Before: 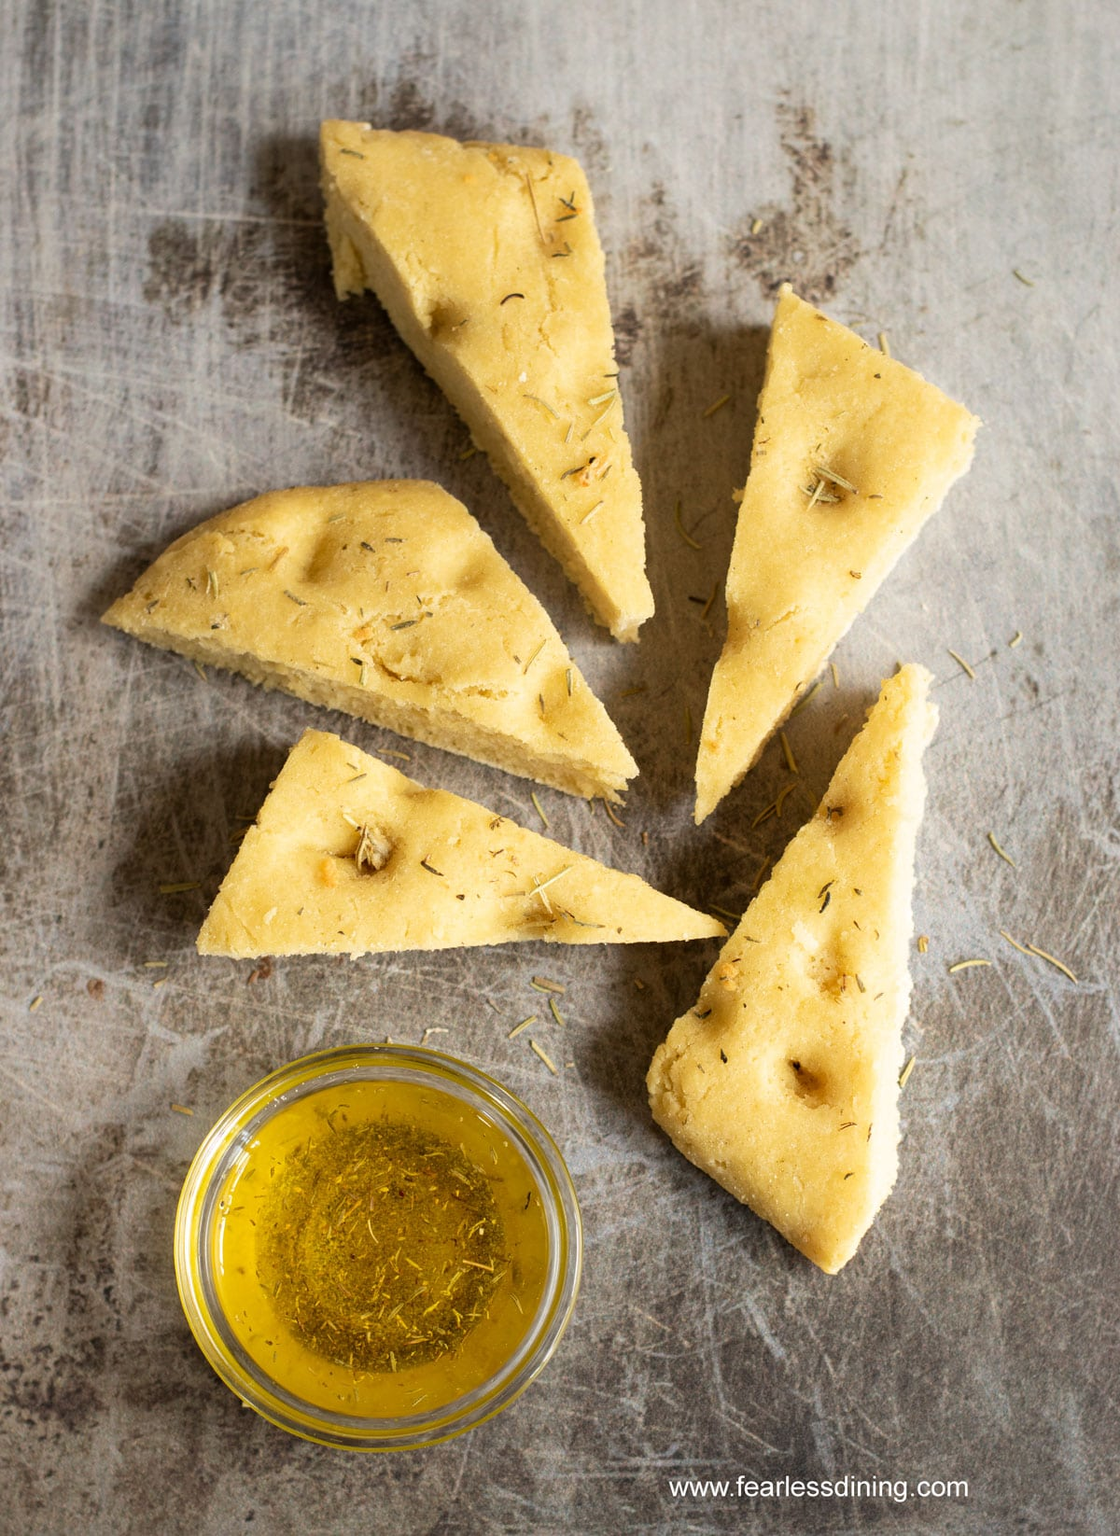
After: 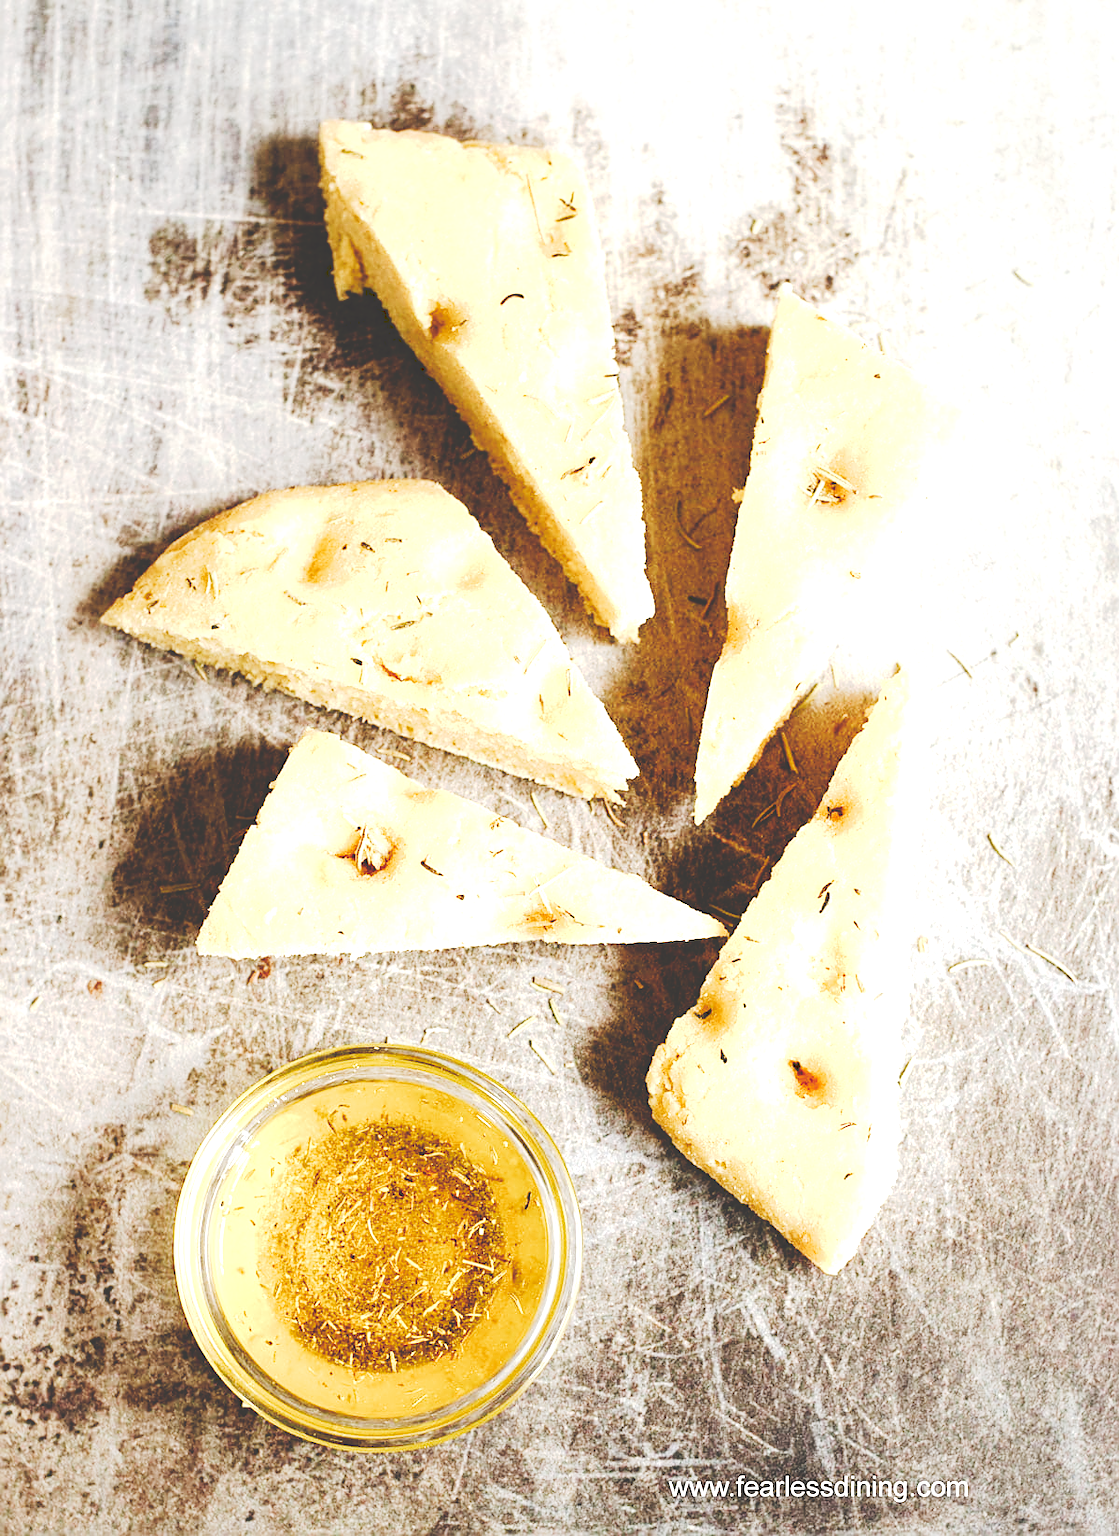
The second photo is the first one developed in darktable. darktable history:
color balance rgb: perceptual saturation grading › global saturation 20%, perceptual saturation grading › highlights -50%, perceptual saturation grading › shadows 30%
exposure: black level correction 0, exposure 1.1 EV, compensate exposure bias true, compensate highlight preservation false
sharpen: on, module defaults
tone curve: curves: ch0 [(0, 0) (0.003, 0.231) (0.011, 0.231) (0.025, 0.231) (0.044, 0.231) (0.069, 0.231) (0.1, 0.234) (0.136, 0.239) (0.177, 0.243) (0.224, 0.247) (0.277, 0.265) (0.335, 0.311) (0.399, 0.389) (0.468, 0.507) (0.543, 0.634) (0.623, 0.74) (0.709, 0.83) (0.801, 0.889) (0.898, 0.93) (1, 1)], preserve colors none
